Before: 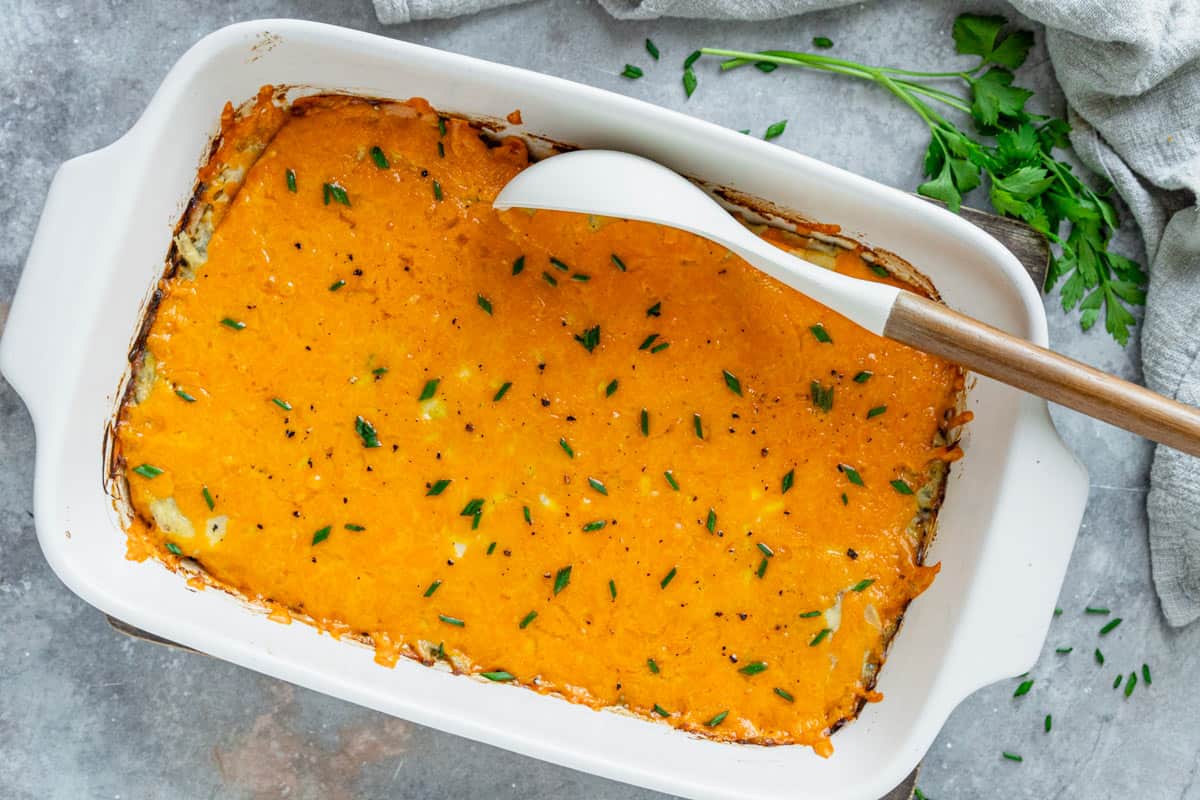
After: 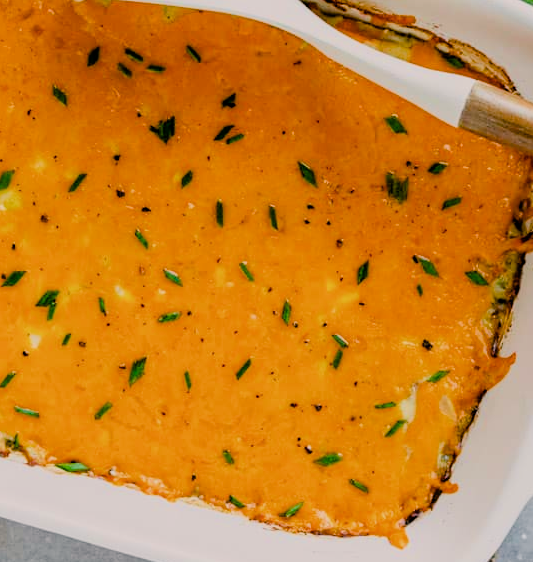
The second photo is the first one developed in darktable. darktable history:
filmic rgb: black relative exposure -6.15 EV, white relative exposure 6.96 EV, hardness 2.23, color science v6 (2022)
color balance rgb: shadows lift › chroma 1%, shadows lift › hue 217.2°, power › hue 310.8°, highlights gain › chroma 2%, highlights gain › hue 44.4°, global offset › luminance 0.25%, global offset › hue 171.6°, perceptual saturation grading › global saturation 14.09%, perceptual saturation grading › highlights -30%, perceptual saturation grading › shadows 50.67%, global vibrance 25%, contrast 20%
crop: left 35.432%, top 26.233%, right 20.145%, bottom 3.432%
